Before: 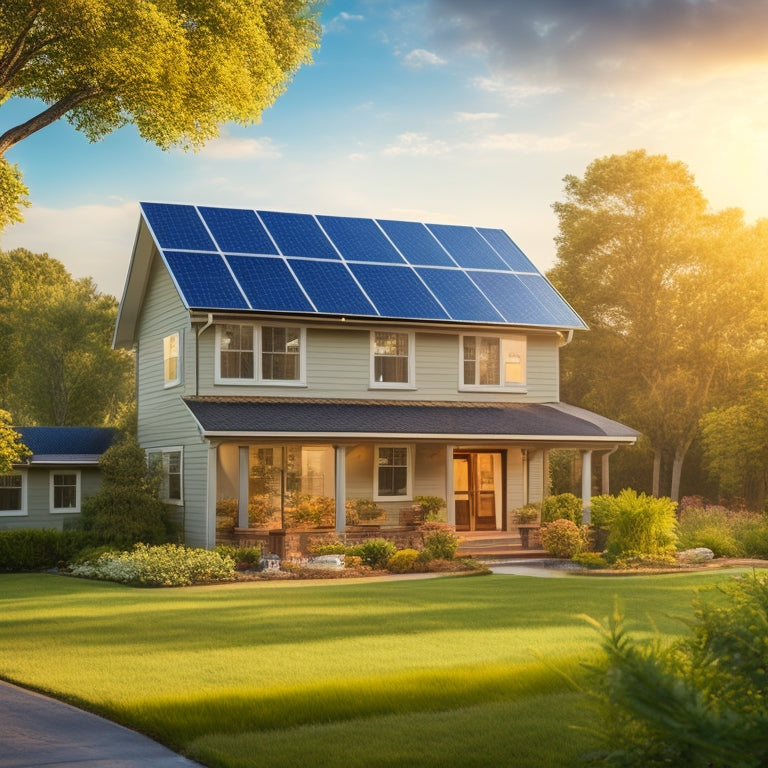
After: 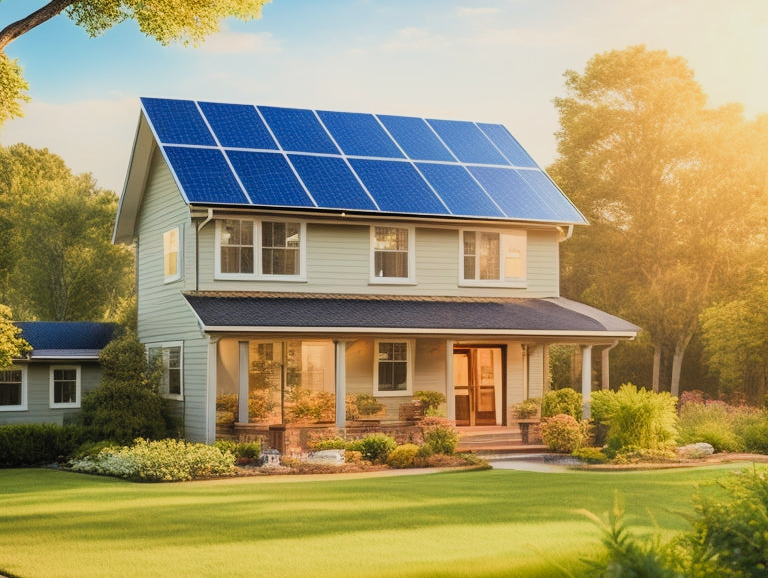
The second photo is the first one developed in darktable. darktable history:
crop: top 13.743%, bottom 10.962%
contrast brightness saturation: contrast 0.196, brightness 0.165, saturation 0.218
filmic rgb: black relative exposure -7.65 EV, white relative exposure 4.56 EV, hardness 3.61, add noise in highlights 0.001, preserve chrominance max RGB, color science v3 (2019), use custom middle-gray values true, contrast in highlights soft
